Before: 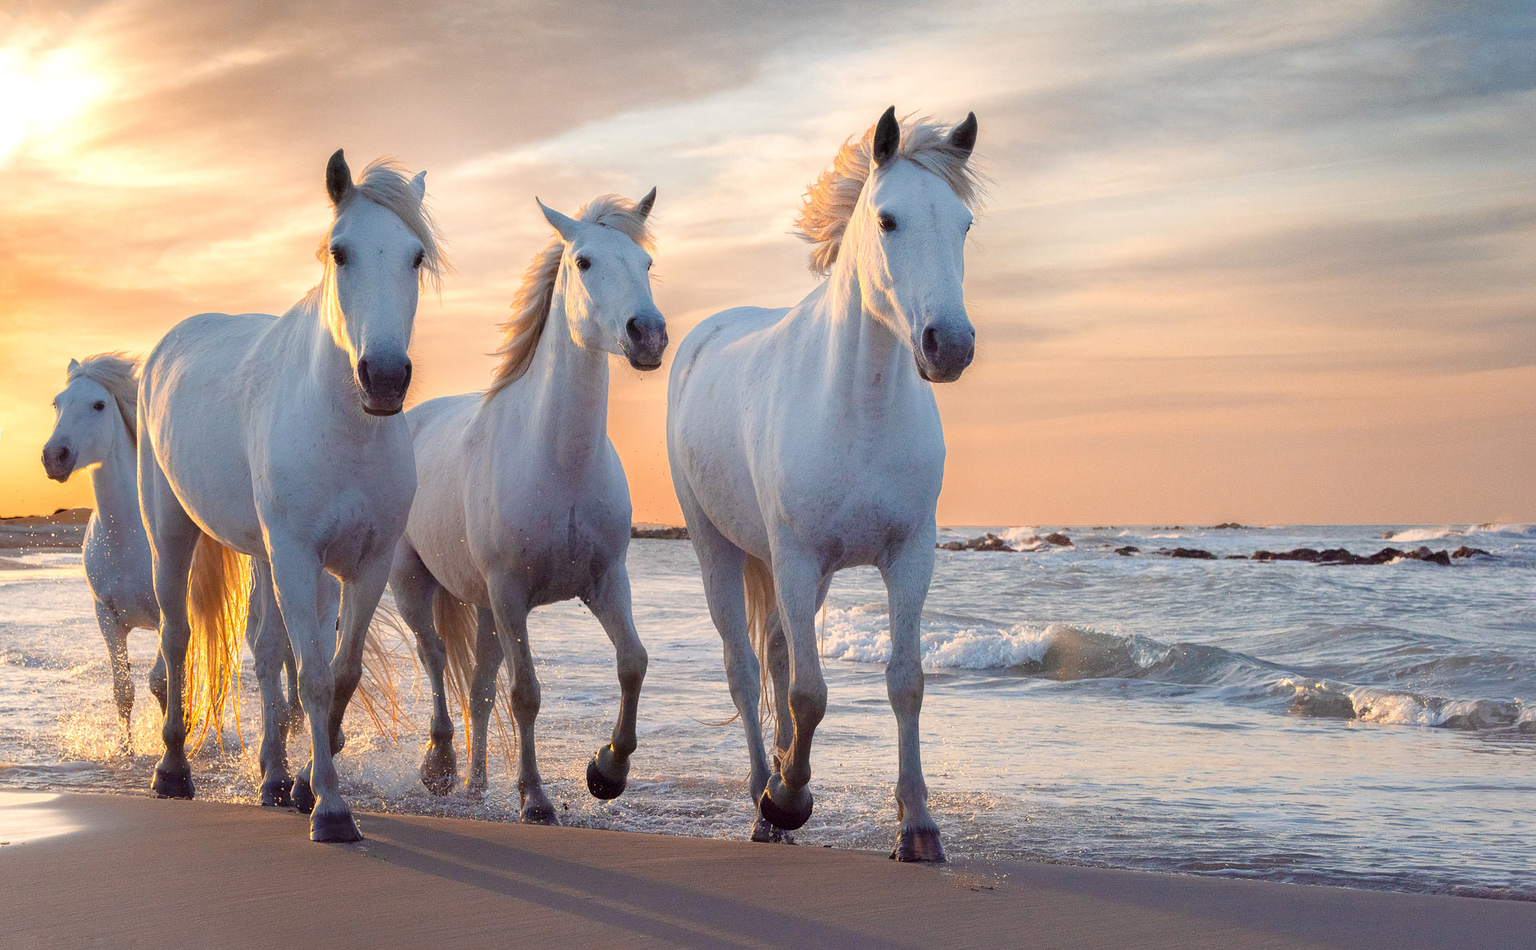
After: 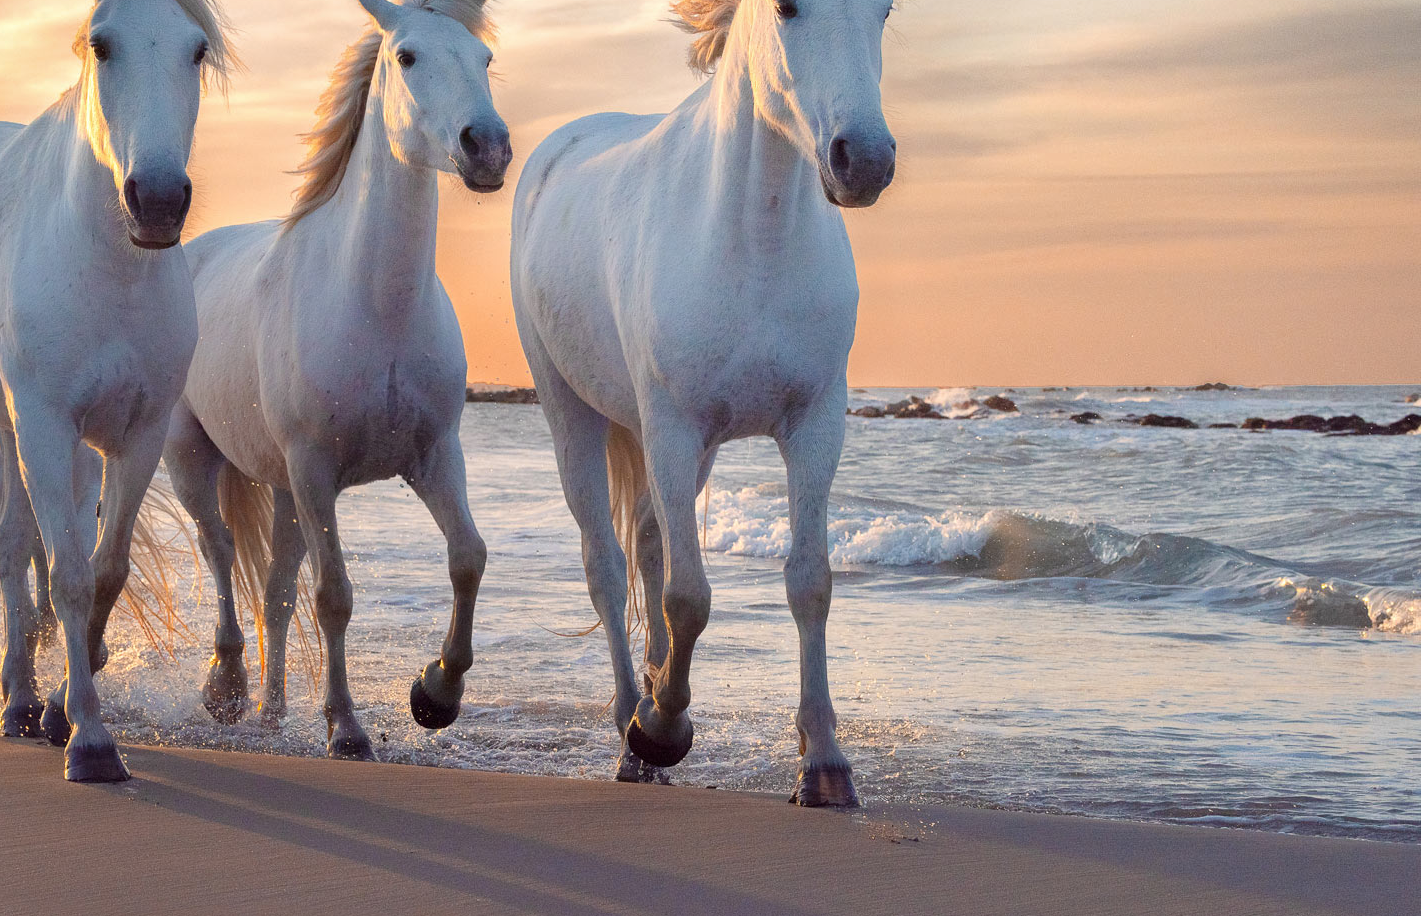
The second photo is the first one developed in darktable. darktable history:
crop: left 16.871%, top 22.857%, right 9.116%
shadows and highlights: shadows 29.61, highlights -30.47, low approximation 0.01, soften with gaussian
